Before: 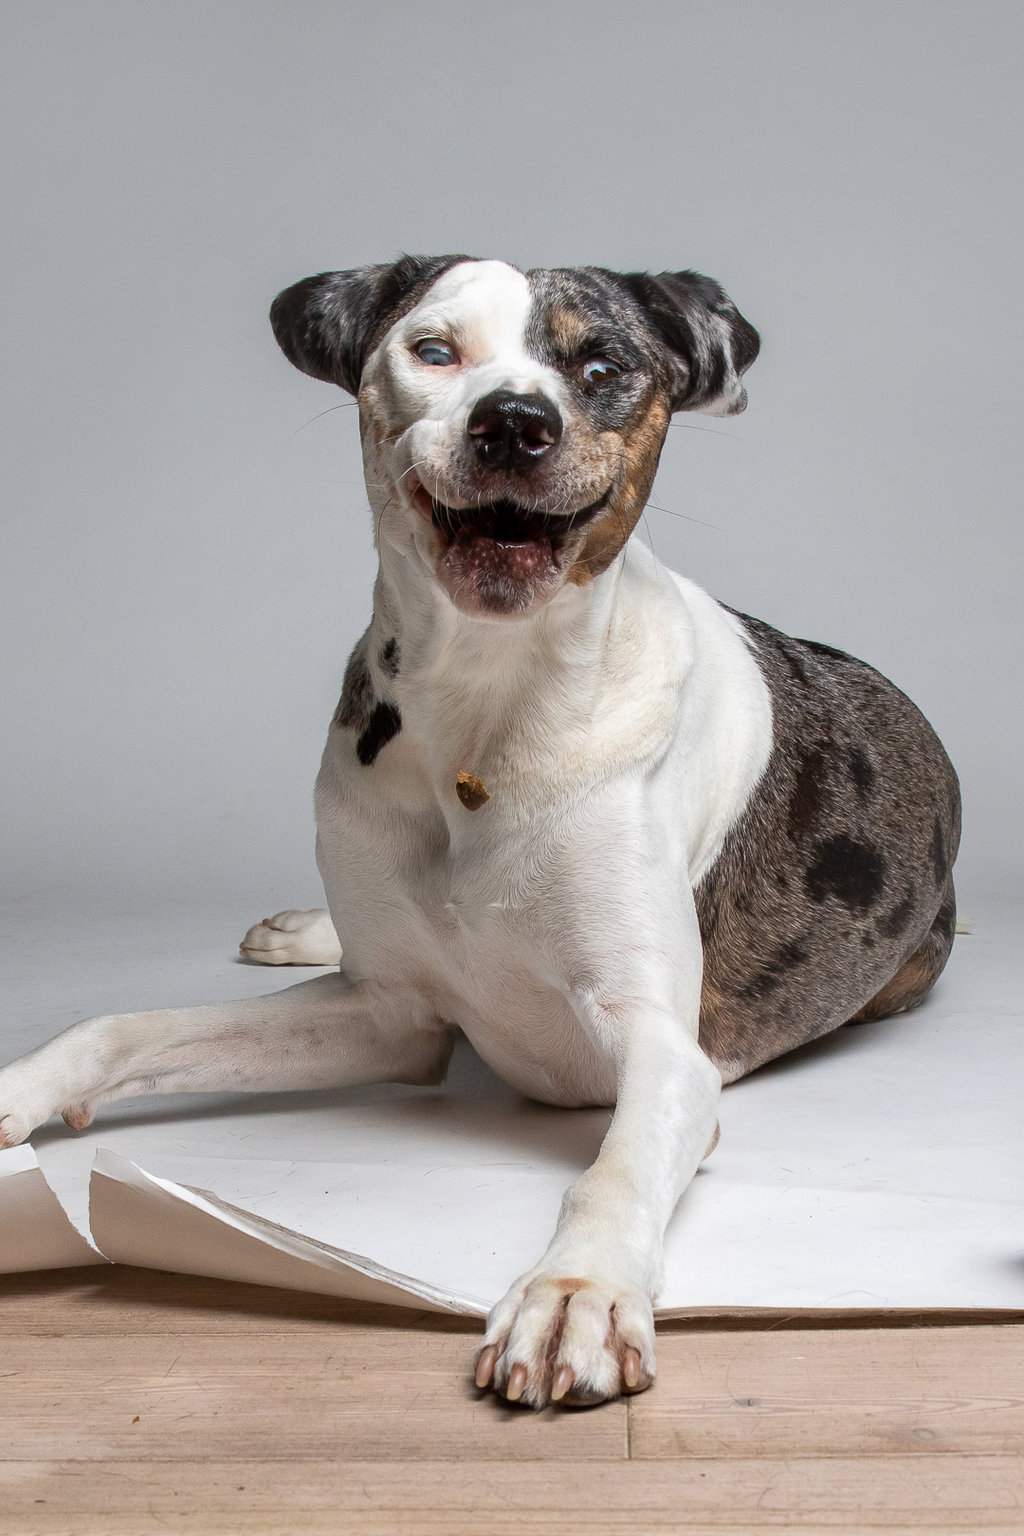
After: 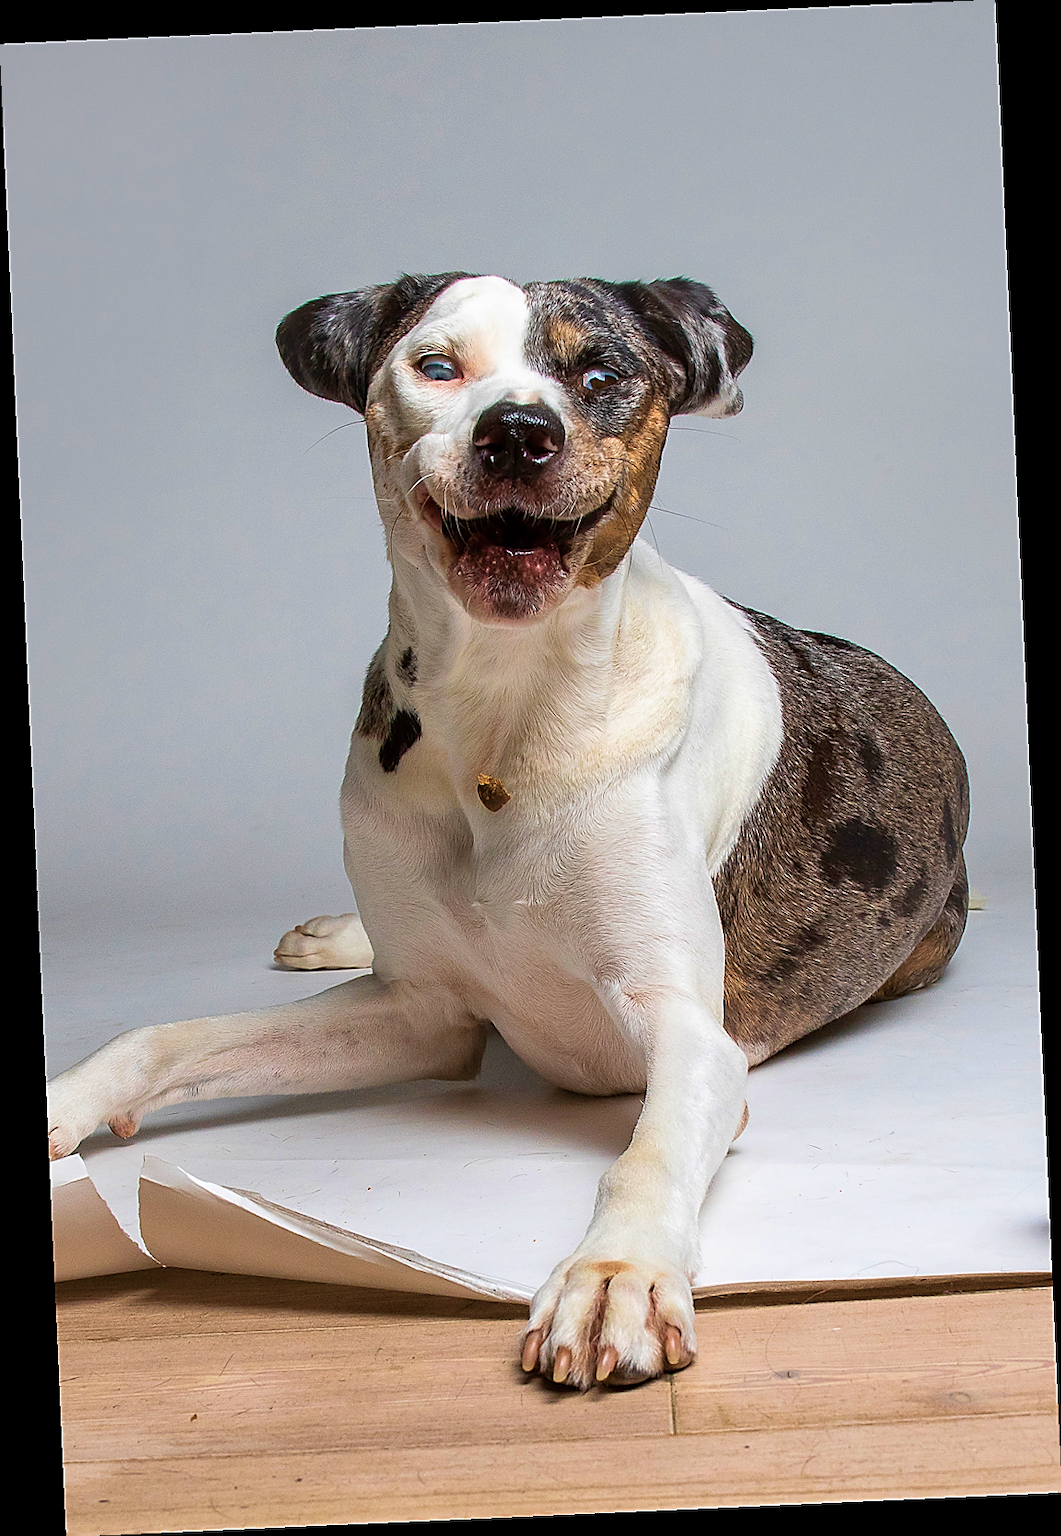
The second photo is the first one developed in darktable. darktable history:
sharpen: radius 1.4, amount 1.25, threshold 0.7
velvia: strength 67.07%, mid-tones bias 0.972
rotate and perspective: rotation -2.56°, automatic cropping off
